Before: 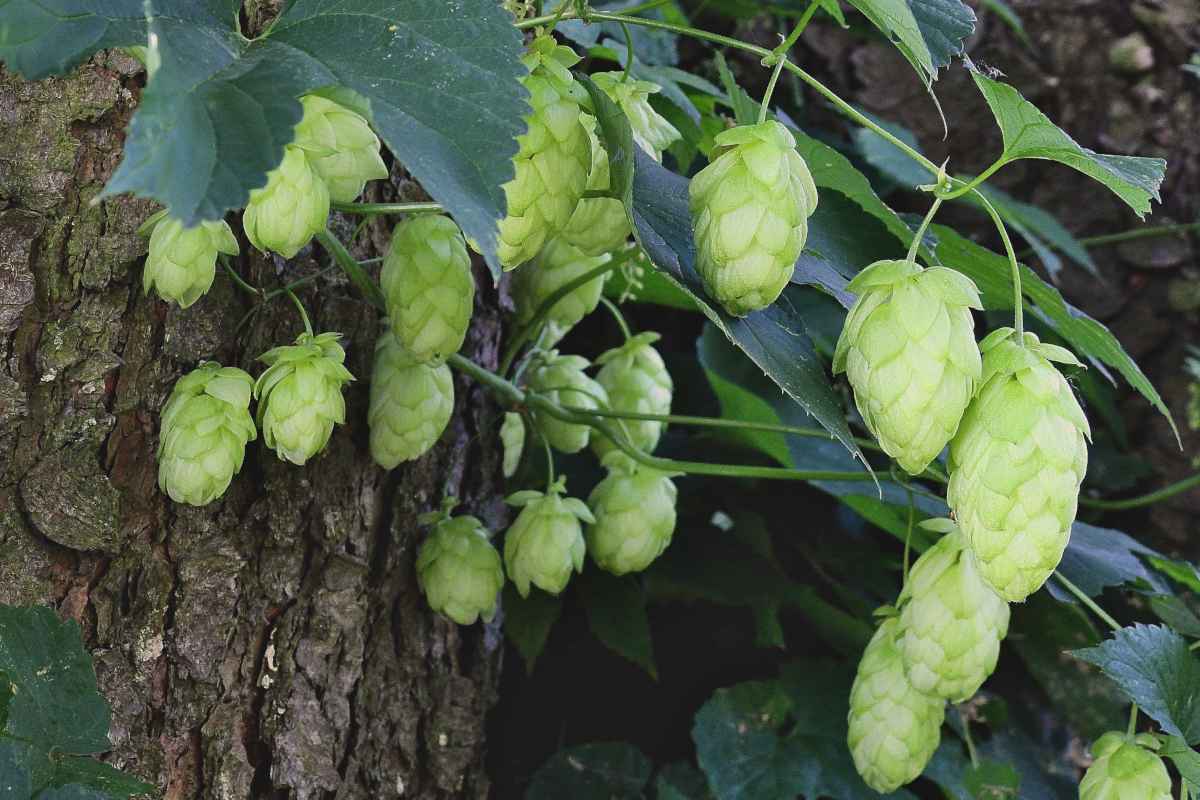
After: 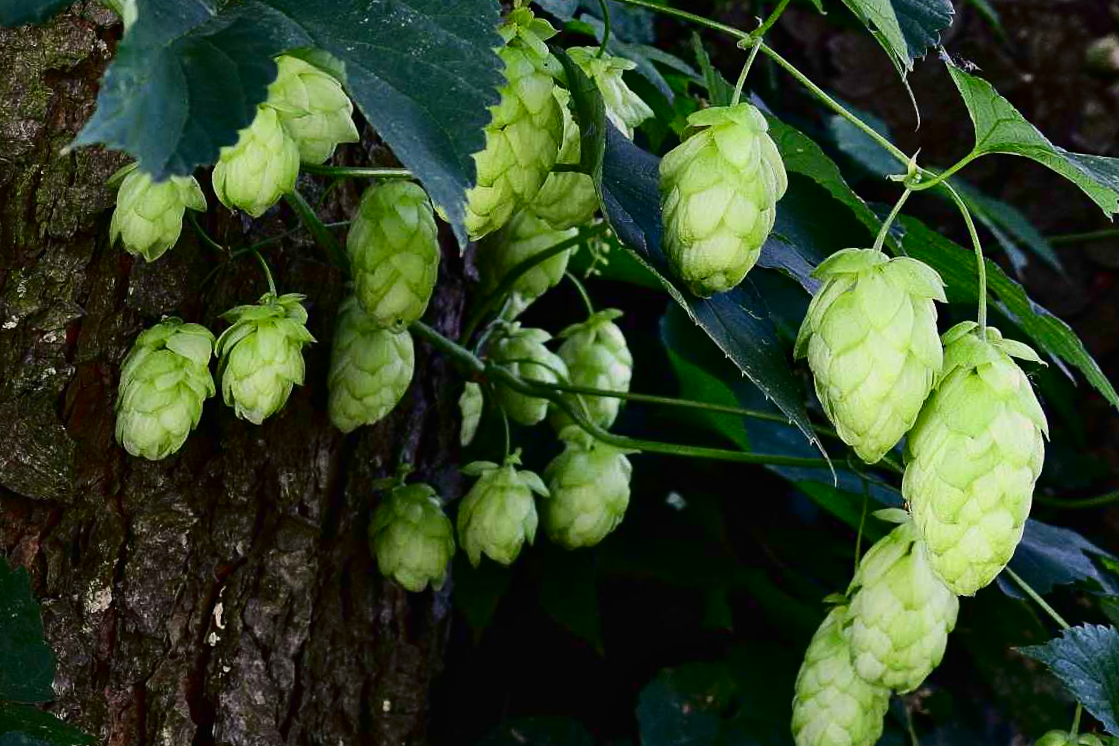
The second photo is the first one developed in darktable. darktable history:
contrast brightness saturation: contrast 0.24, brightness -0.243, saturation 0.139
crop and rotate: angle -2.78°
